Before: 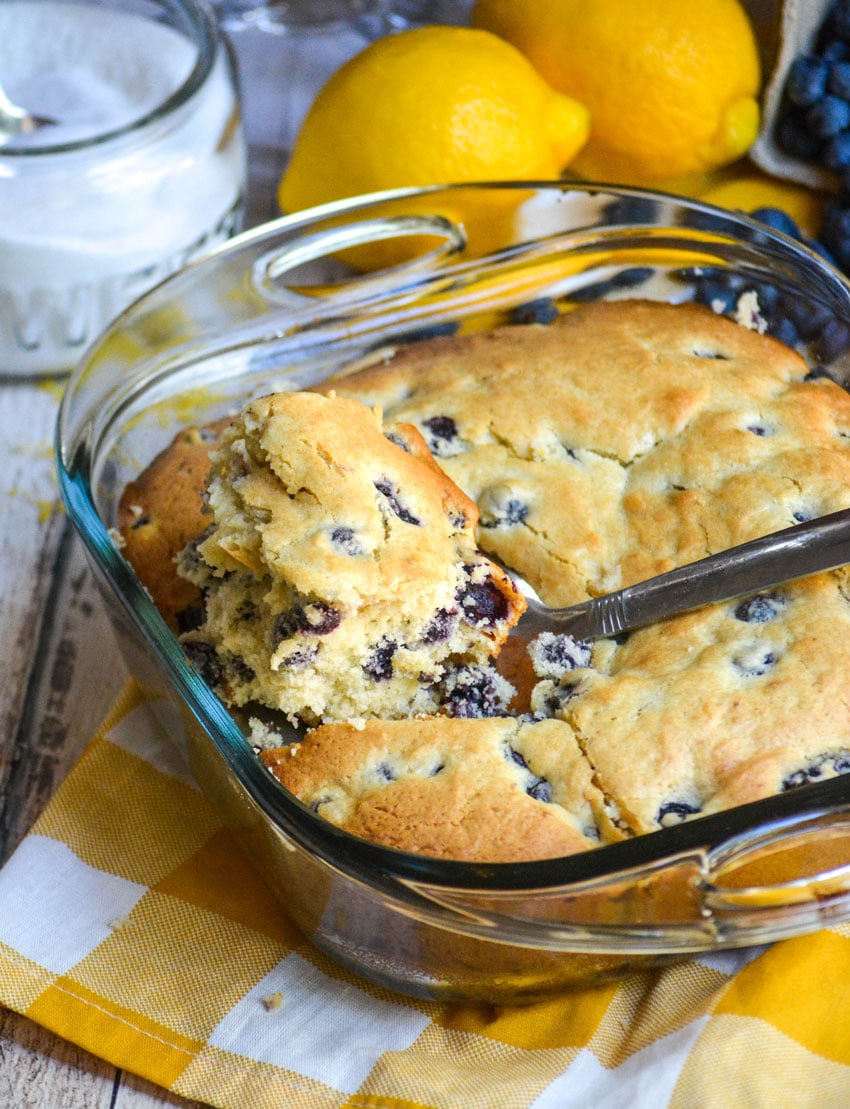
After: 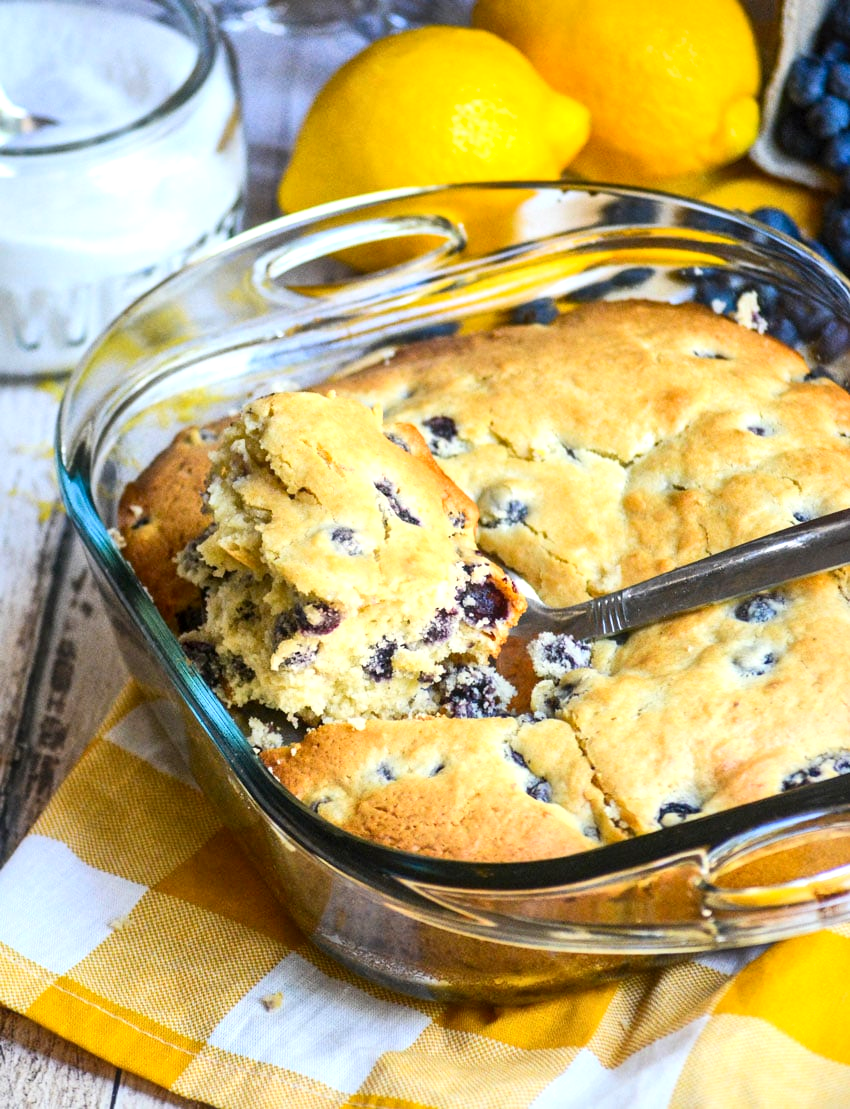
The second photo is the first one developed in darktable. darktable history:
contrast equalizer: y [[0.5, 0.5, 0.468, 0.5, 0.5, 0.5], [0.5 ×6], [0.5 ×6], [0 ×6], [0 ×6]]
local contrast: mode bilateral grid, contrast 20, coarseness 50, detail 150%, midtone range 0.2
contrast brightness saturation: contrast 0.201, brightness 0.147, saturation 0.137
exposure: exposure 0.153 EV, compensate exposure bias true, compensate highlight preservation false
